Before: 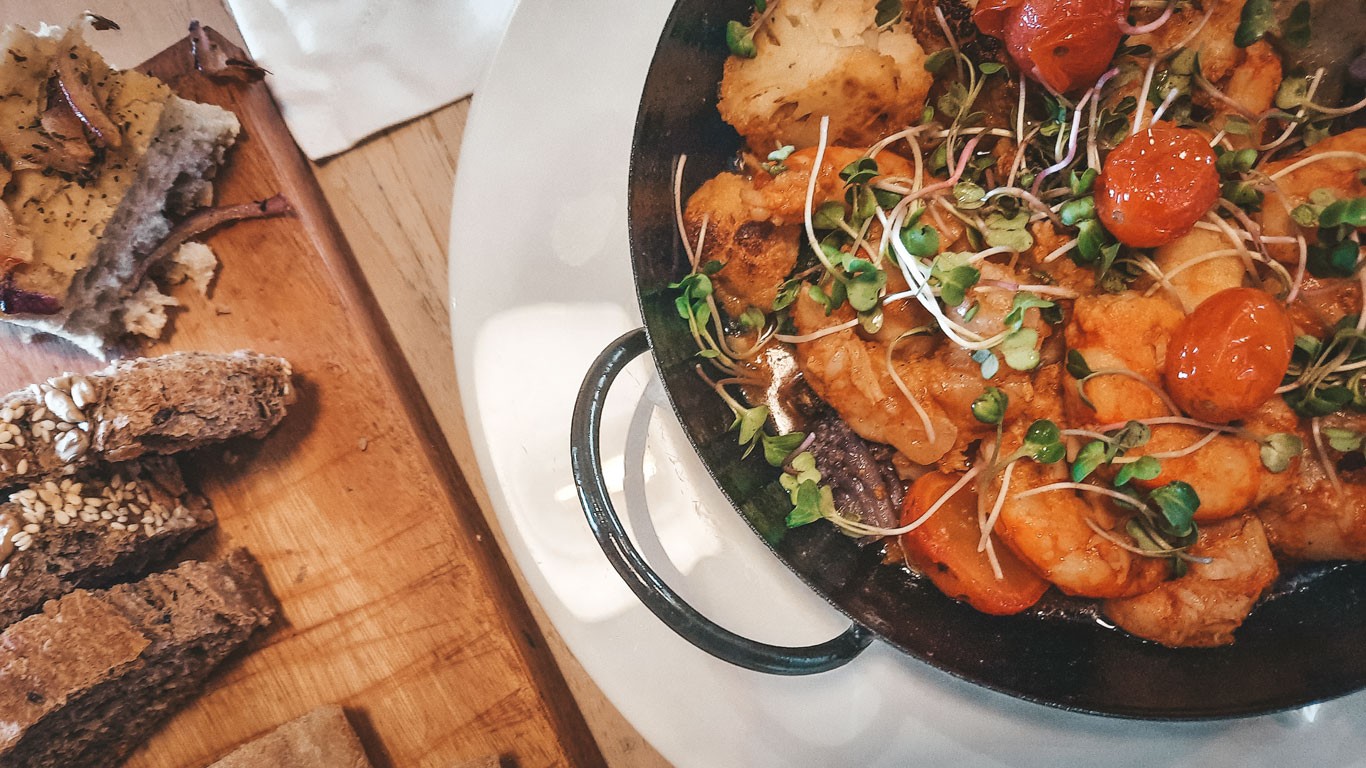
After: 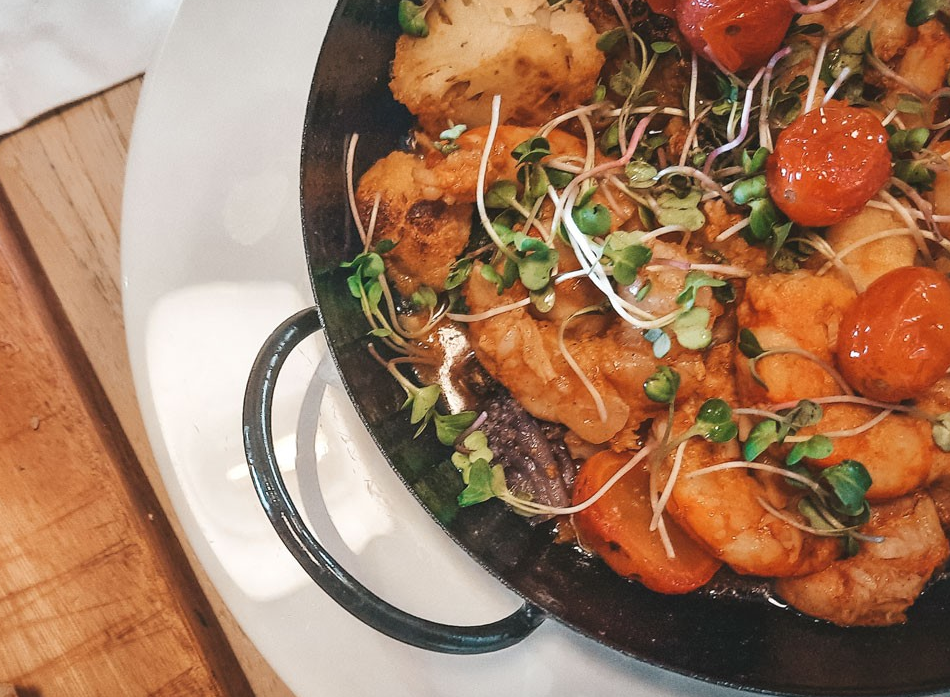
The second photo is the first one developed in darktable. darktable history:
crop and rotate: left 24.034%, top 2.838%, right 6.406%, bottom 6.299%
rotate and perspective: crop left 0, crop top 0
